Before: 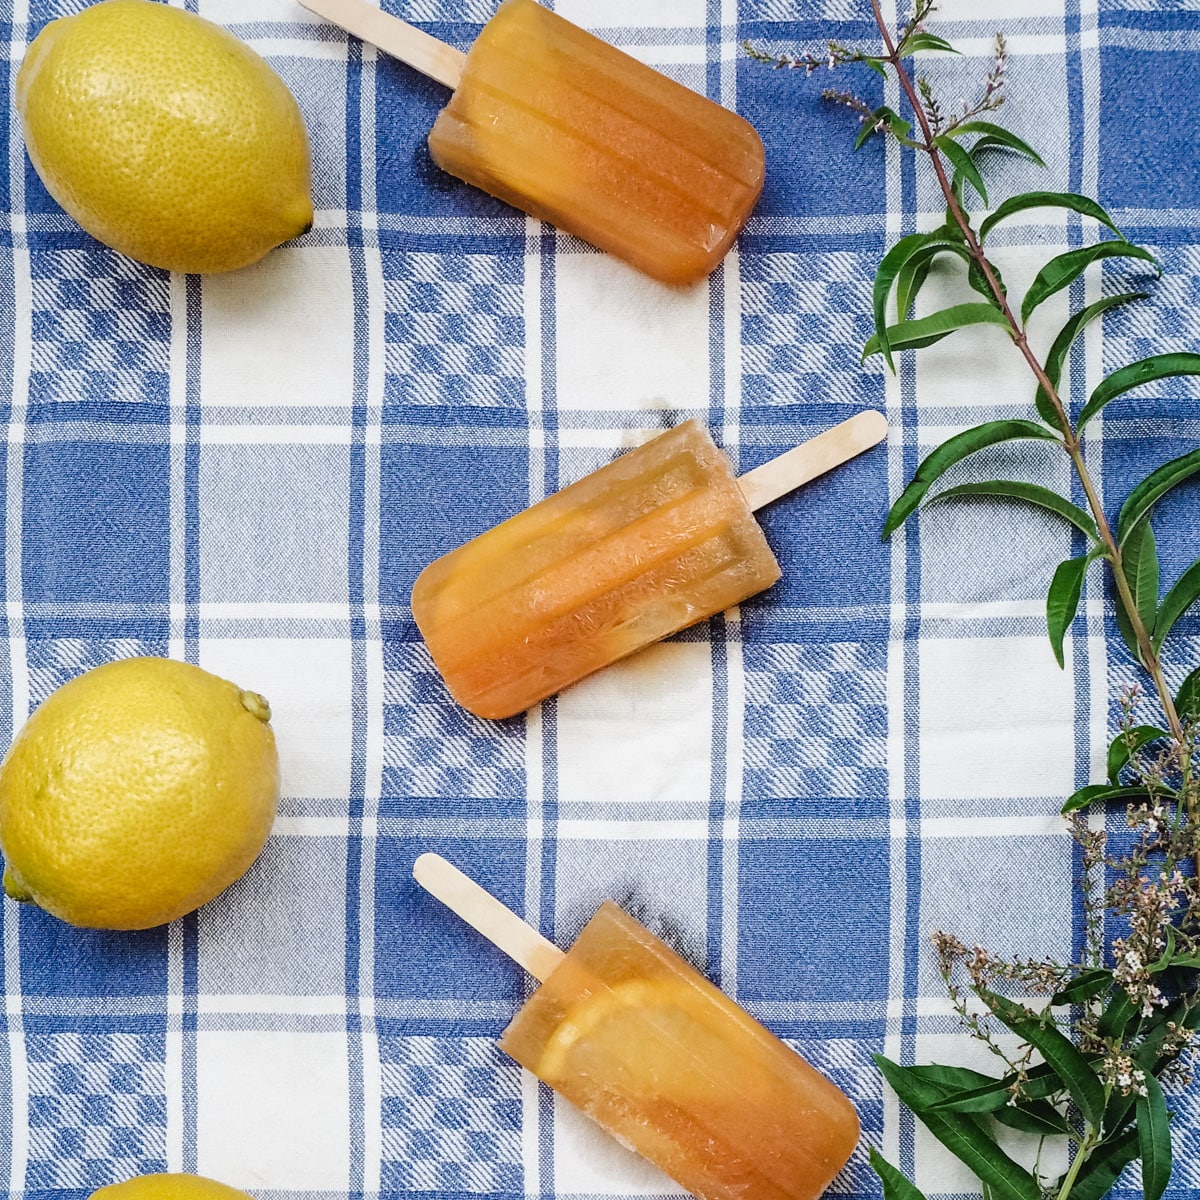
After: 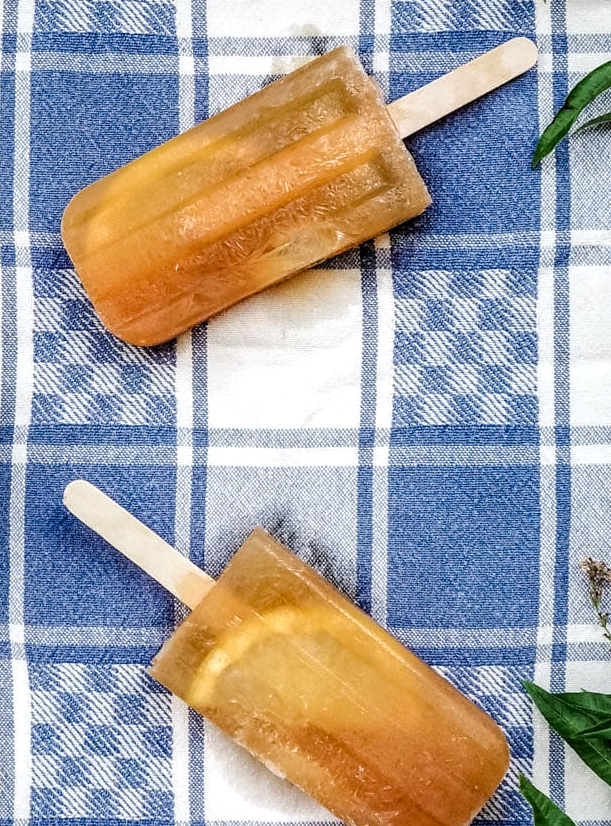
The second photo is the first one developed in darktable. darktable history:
local contrast: highlights 100%, shadows 100%, detail 200%, midtone range 0.2
crop and rotate: left 29.237%, top 31.152%, right 19.807%
